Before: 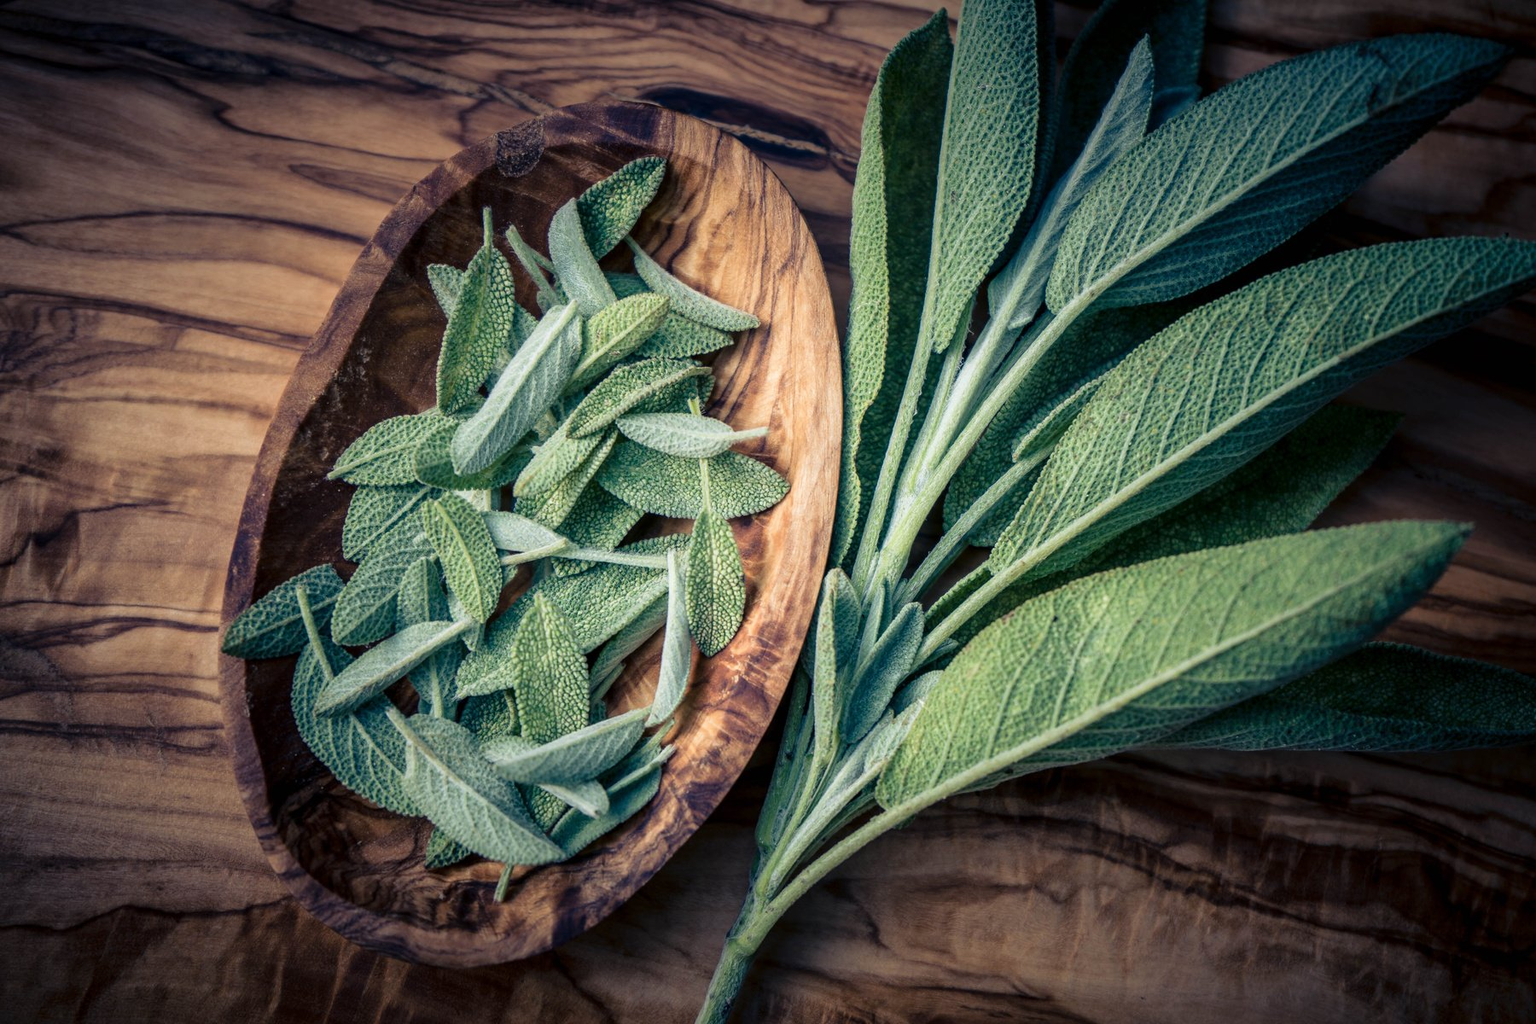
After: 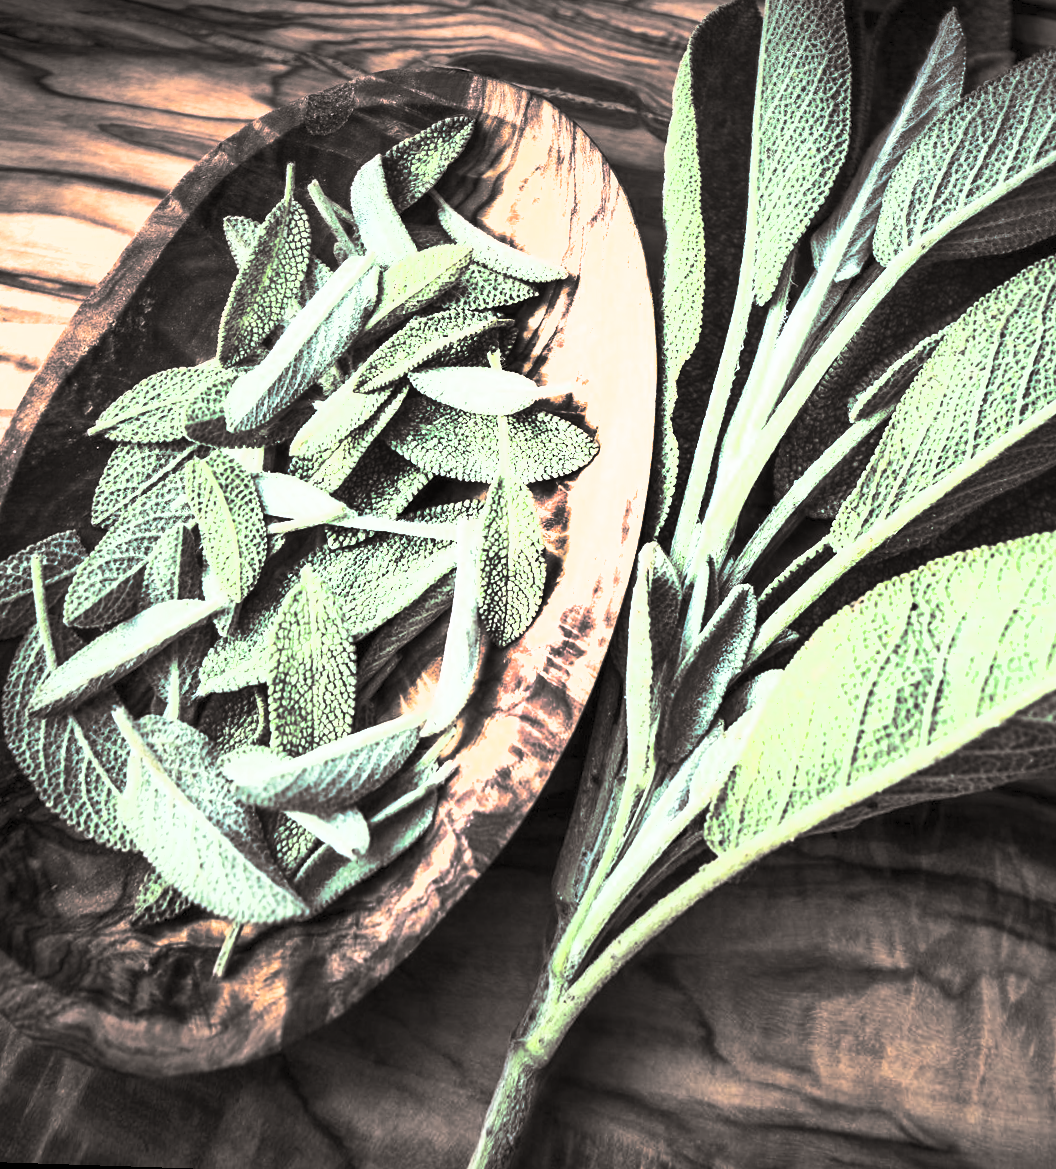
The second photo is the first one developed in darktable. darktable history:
crop and rotate: left 9.061%, right 20.142%
exposure: exposure 0 EV, compensate highlight preservation false
levels: levels [0, 0.435, 0.917]
contrast brightness saturation: contrast 0.83, brightness 0.59, saturation 0.59
shadows and highlights: radius 108.52, shadows 40.68, highlights -72.88, low approximation 0.01, soften with gaussian
rotate and perspective: rotation 0.72°, lens shift (vertical) -0.352, lens shift (horizontal) -0.051, crop left 0.152, crop right 0.859, crop top 0.019, crop bottom 0.964
split-toning: shadows › hue 26°, shadows › saturation 0.09, highlights › hue 40°, highlights › saturation 0.18, balance -63, compress 0%
